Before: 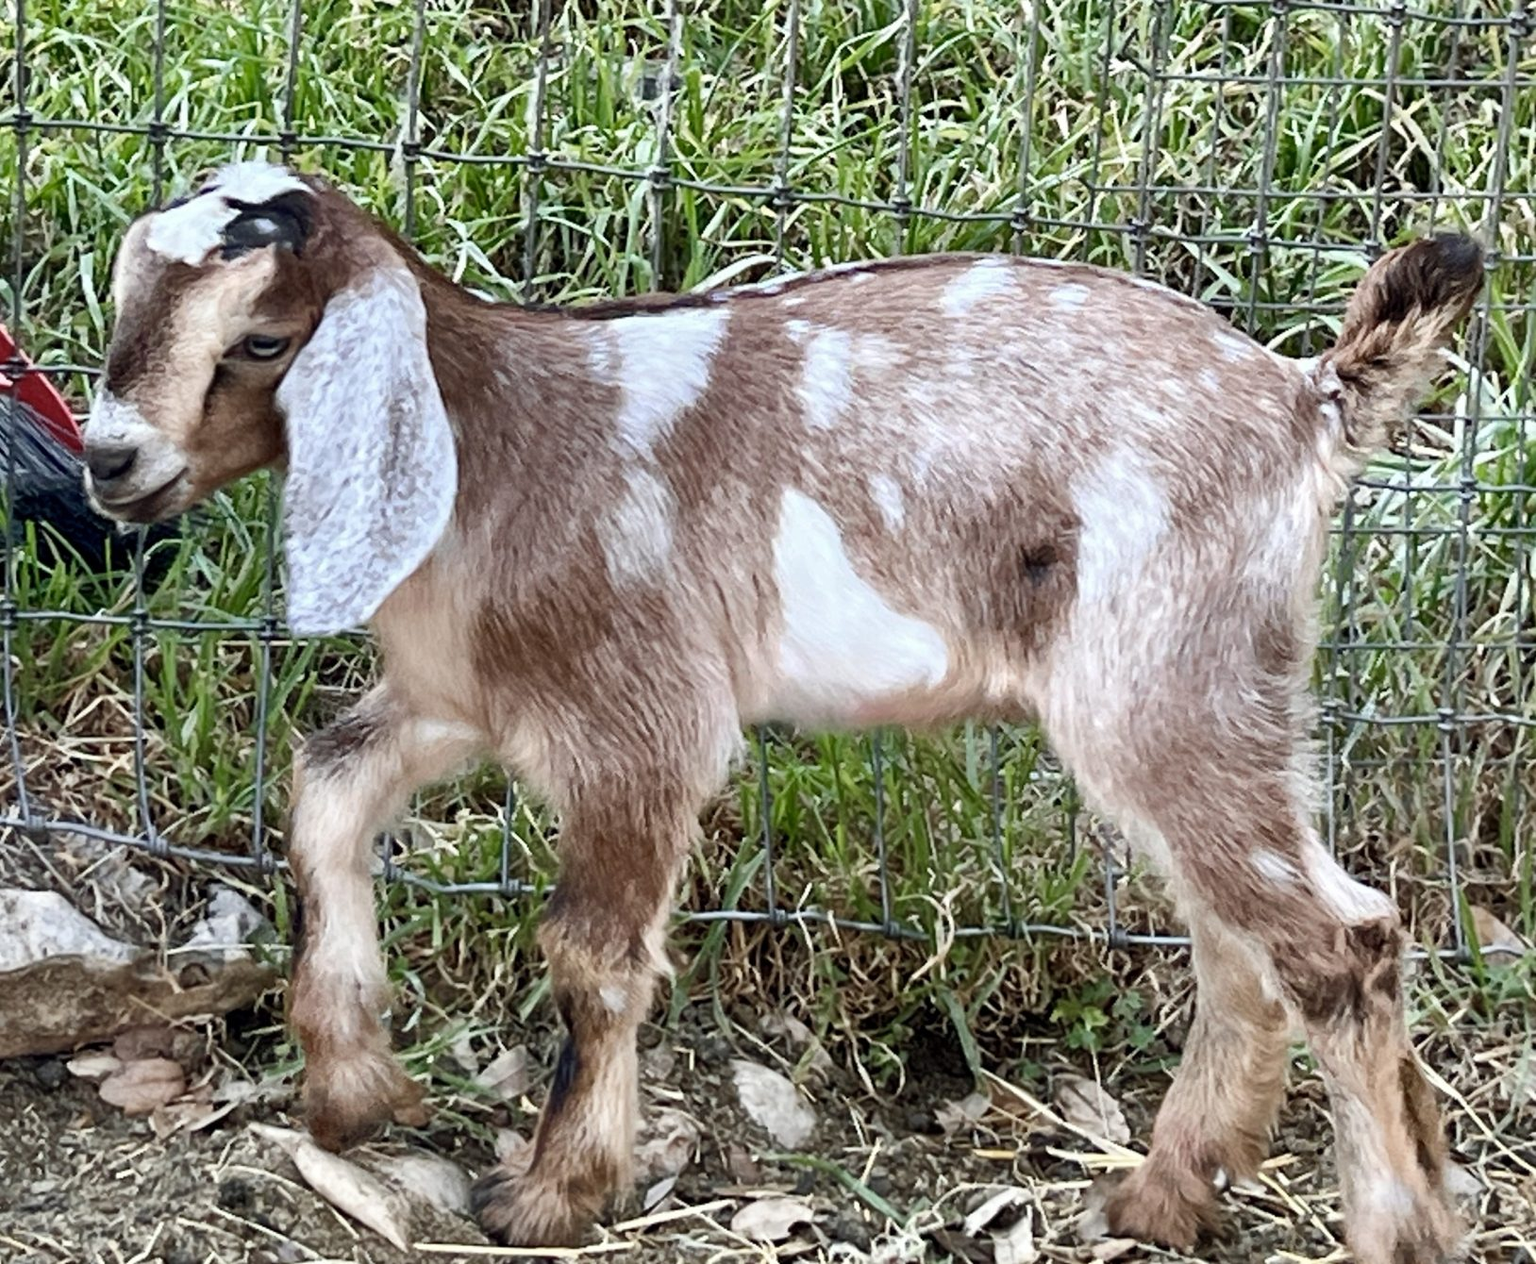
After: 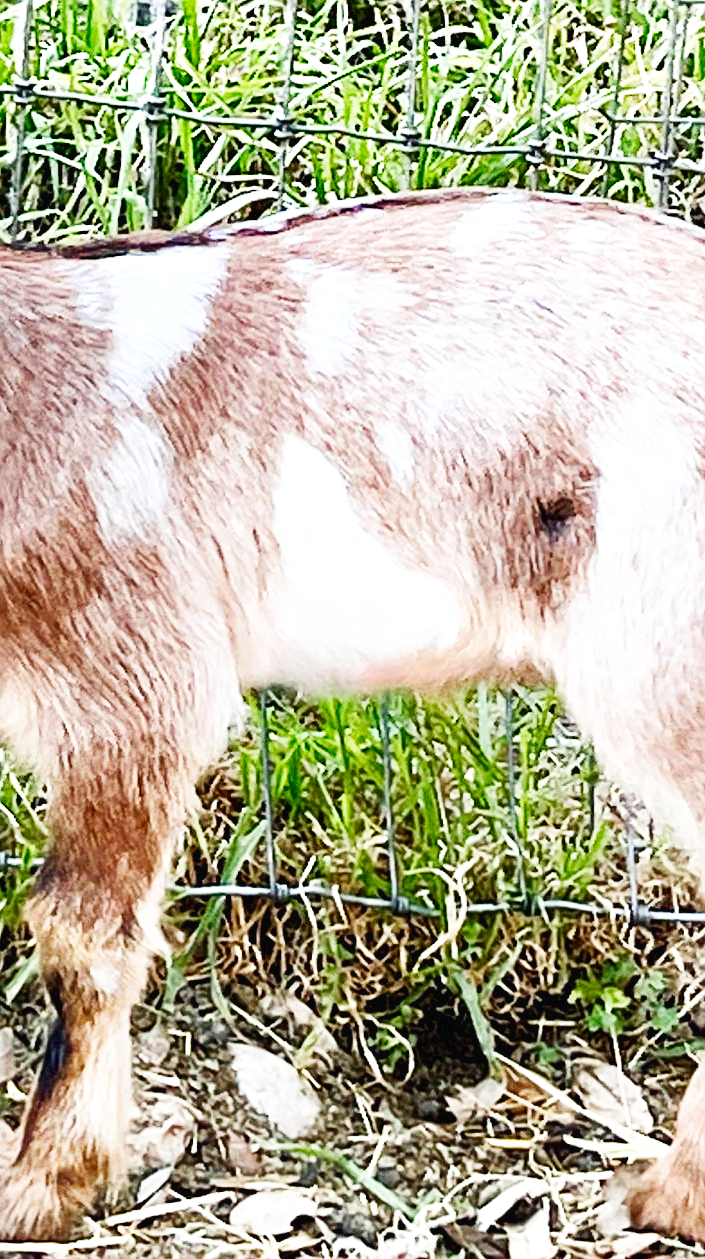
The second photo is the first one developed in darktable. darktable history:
exposure: compensate highlight preservation false
base curve: curves: ch0 [(0, 0.003) (0.001, 0.002) (0.006, 0.004) (0.02, 0.022) (0.048, 0.086) (0.094, 0.234) (0.162, 0.431) (0.258, 0.629) (0.385, 0.8) (0.548, 0.918) (0.751, 0.988) (1, 1)], preserve colors none
sharpen: on, module defaults
contrast brightness saturation: contrast 0.09, saturation 0.273
crop: left 33.53%, top 5.976%, right 23.152%
